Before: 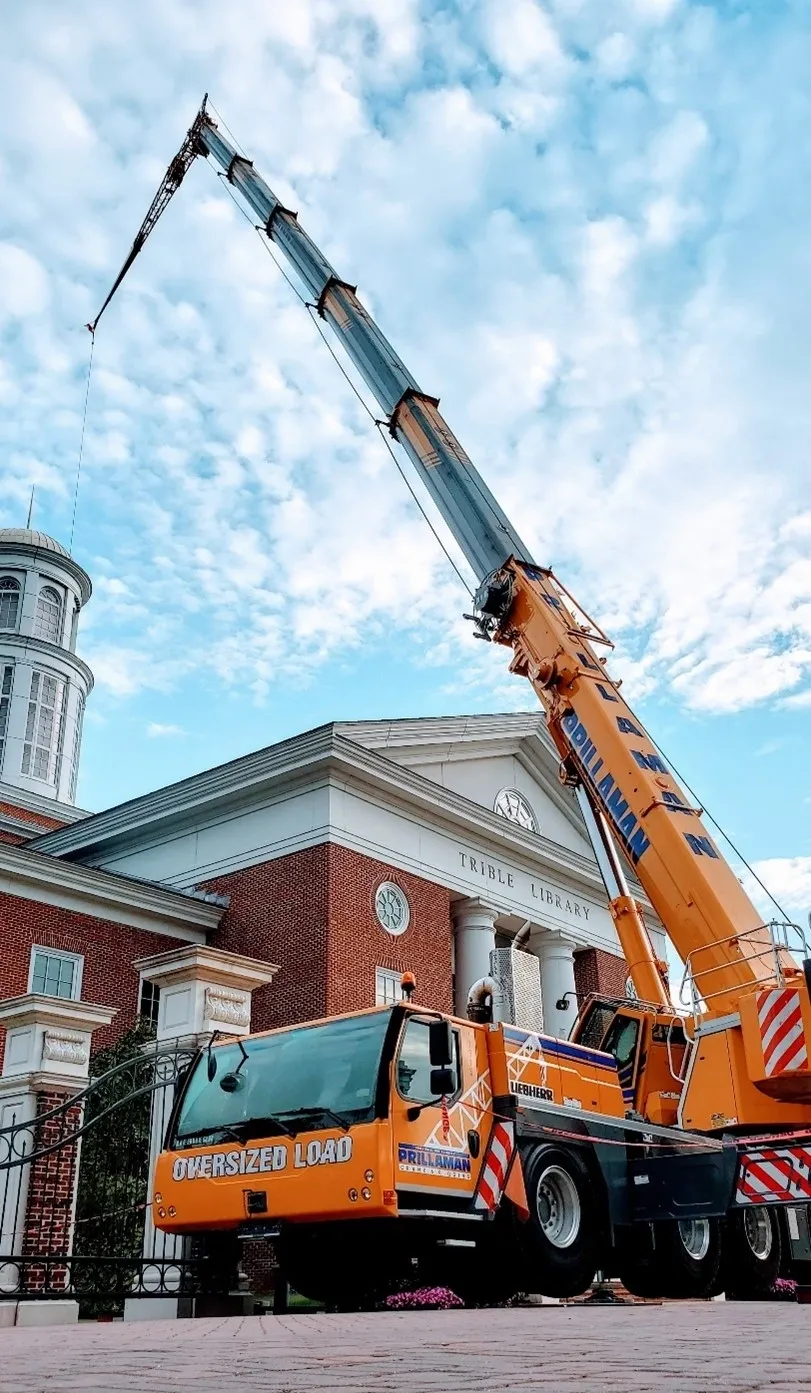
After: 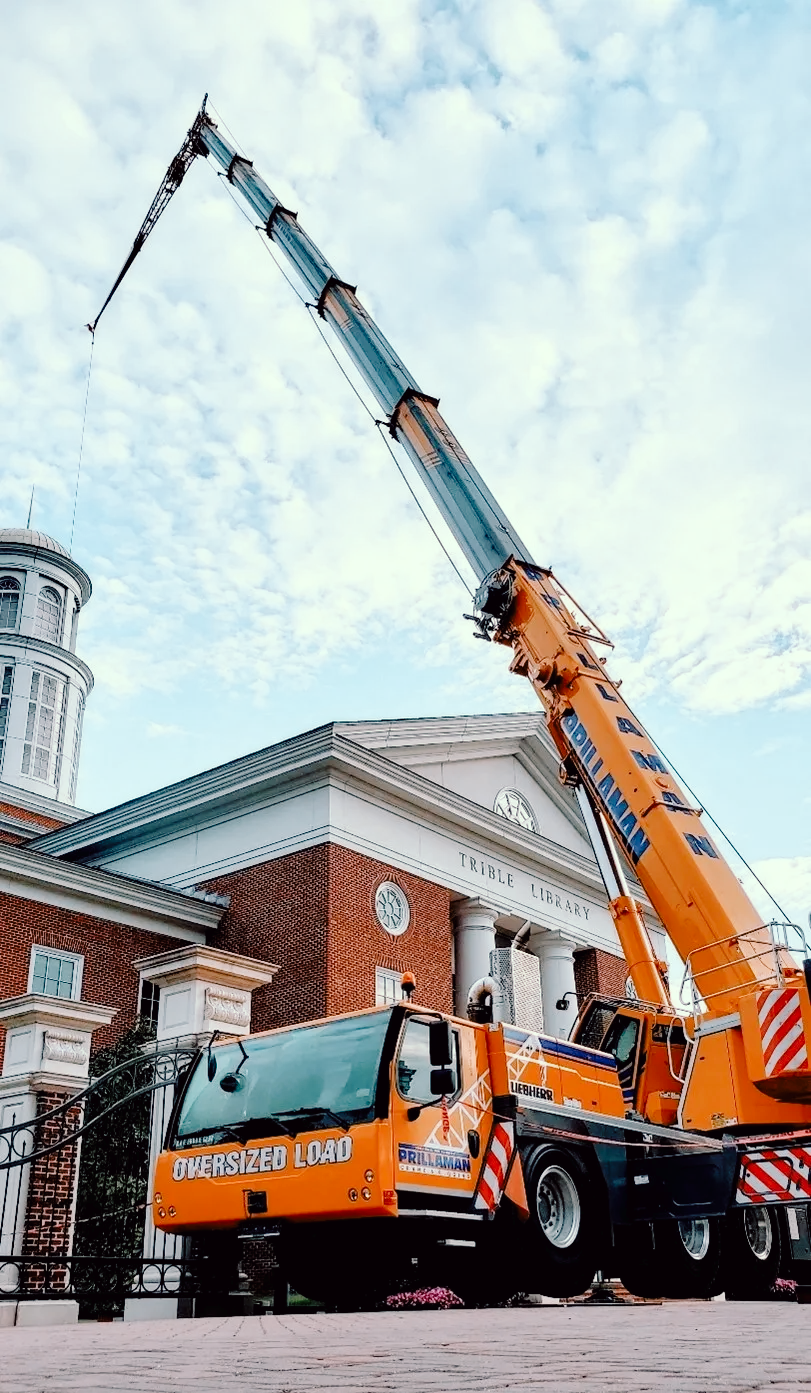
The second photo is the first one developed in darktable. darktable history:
tone curve: curves: ch0 [(0, 0) (0.003, 0.01) (0.011, 0.01) (0.025, 0.011) (0.044, 0.019) (0.069, 0.032) (0.1, 0.054) (0.136, 0.088) (0.177, 0.138) (0.224, 0.214) (0.277, 0.297) (0.335, 0.391) (0.399, 0.469) (0.468, 0.551) (0.543, 0.622) (0.623, 0.699) (0.709, 0.775) (0.801, 0.85) (0.898, 0.929) (1, 1)], preserve colors none
color look up table: target L [96.19, 90.48, 88.52, 86.65, 82.54, 61.56, 62.88, 60.96, 33.69, 32.43, 7.329, 200.57, 83.04, 82.82, 81.17, 67.27, 58.75, 54.28, 53.27, 53.91, 47.21, 43.73, 44.65, 30.14, 30.38, 13.25, 98.99, 79.62, 81.36, 77.61, 80.73, 61.62, 64.12, 77.27, 57.01, 51.5, 58.67, 64.77, 52.31, 50.66, 26.56, 23.54, 30.95, 25.03, 1.613, 88.41, 81.64, 52.46, 44.88], target a [-12.88, -21.8, -17.9, -28.77, -13.06, -49.97, -16.88, -34.07, -24.82, -9.791, -10.46, 0, 5.639, 4.694, 6.562, 40.66, 20.53, 52.25, 69.24, 57.7, 32.14, 31.24, 66.8, 5.356, 41.28, 19.67, -11.02, 25.49, 25.52, -1.438, 18.94, 13.12, 61.15, 36.52, 55.97, 73.02, -0.527, 10.18, 20.83, 37.05, 31.56, 14.15, 17.35, 7.39, 10.73, -23.44, -9.46, -20.39, -26.59], target b [25.48, 40.92, 12.45, 21.54, 2.961, 32.36, 36.59, 8.212, 15.96, 26.13, 6.647, 0, 60.26, 77.79, 8.626, 34.21, 30.77, 55.48, 39.1, 15.42, 45.22, 16.43, 48.11, 2.079, 33.41, 21.94, 9.138, -0.628, -12.41, -22.31, -17.74, -0.854, -19.33, -24.54, -9.964, 9.491, -44.28, -48.21, -28.57, -49.58, -18.76, -16.07, -64.9, -37.35, -18.58, -7.428, -8.753, -28.39, -7.389], num patches 49
